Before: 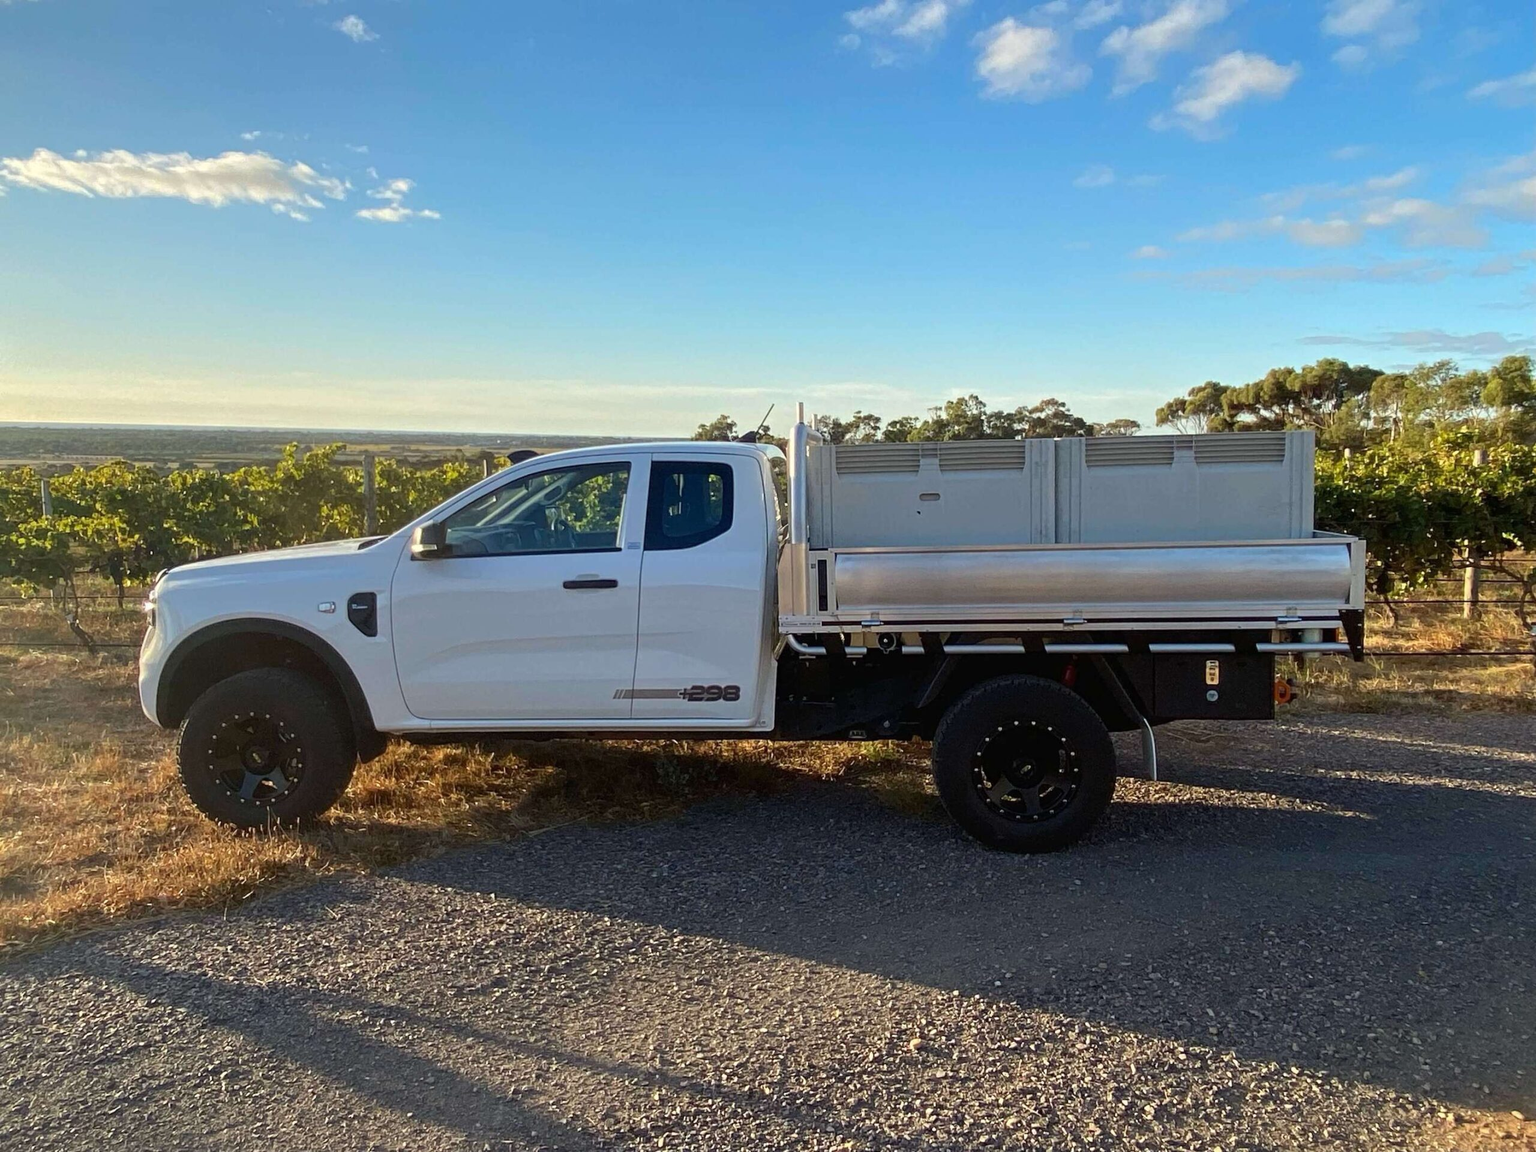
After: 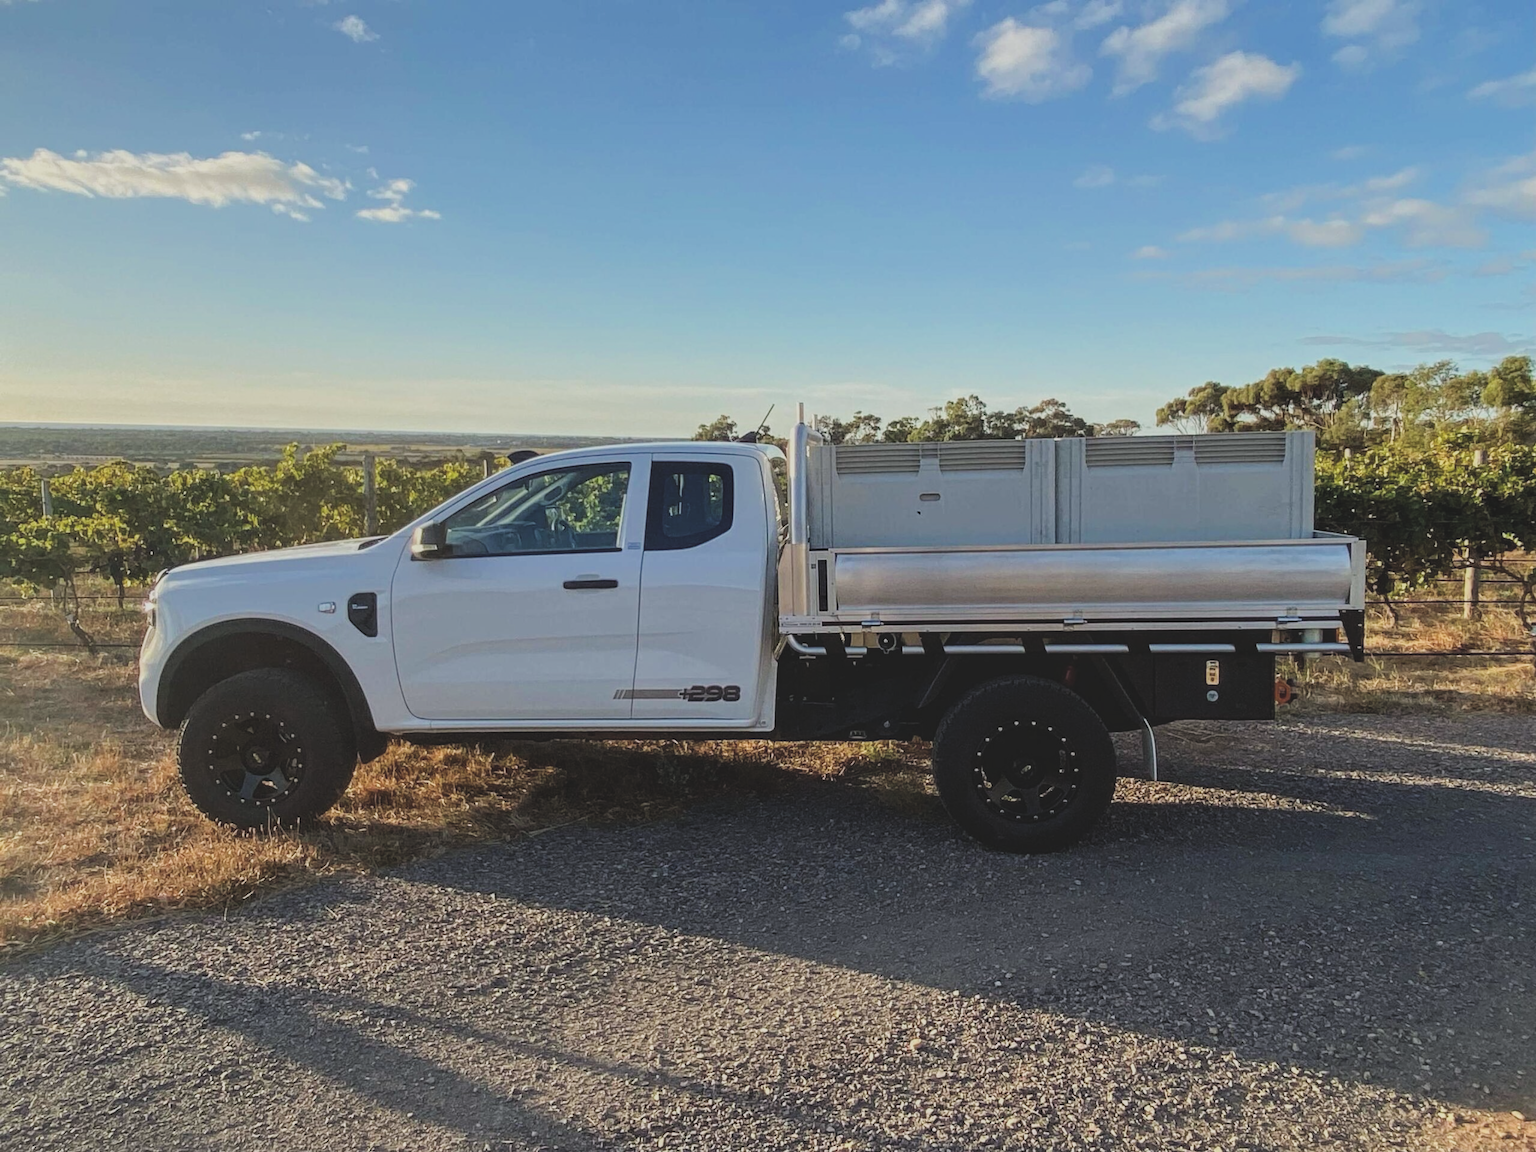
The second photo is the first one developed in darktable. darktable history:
local contrast: on, module defaults
filmic rgb: black relative exposure -7.33 EV, white relative exposure 5.09 EV, threshold 3.05 EV, hardness 3.2, iterations of high-quality reconstruction 10, enable highlight reconstruction true
exposure: black level correction -0.027, compensate exposure bias true, compensate highlight preservation false
